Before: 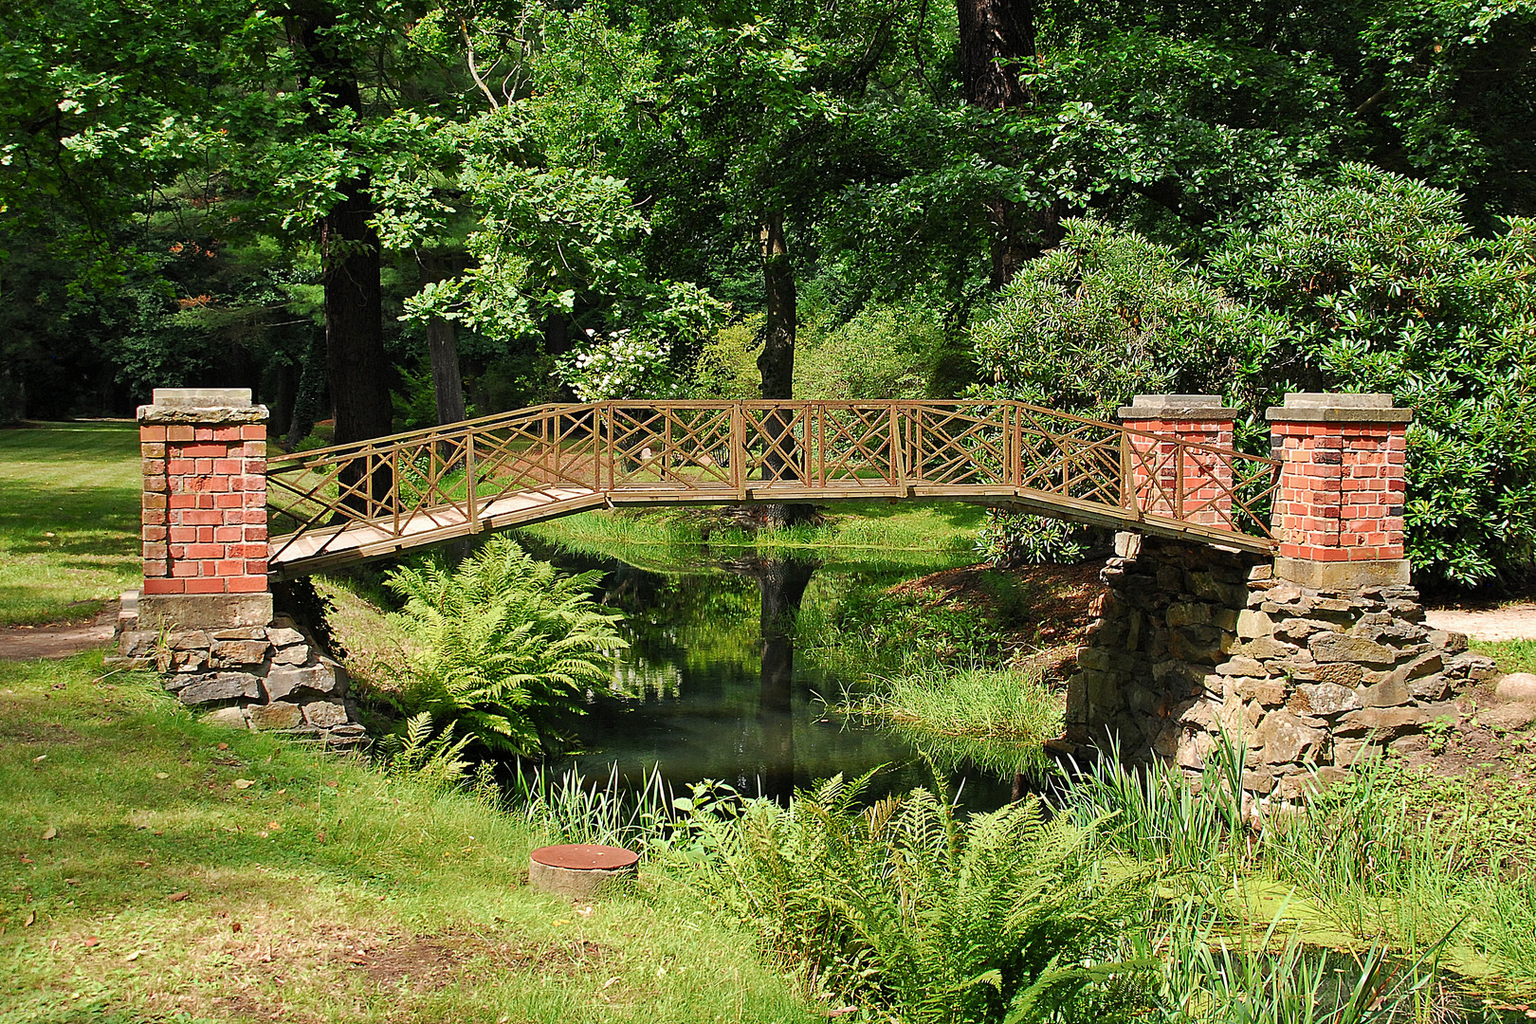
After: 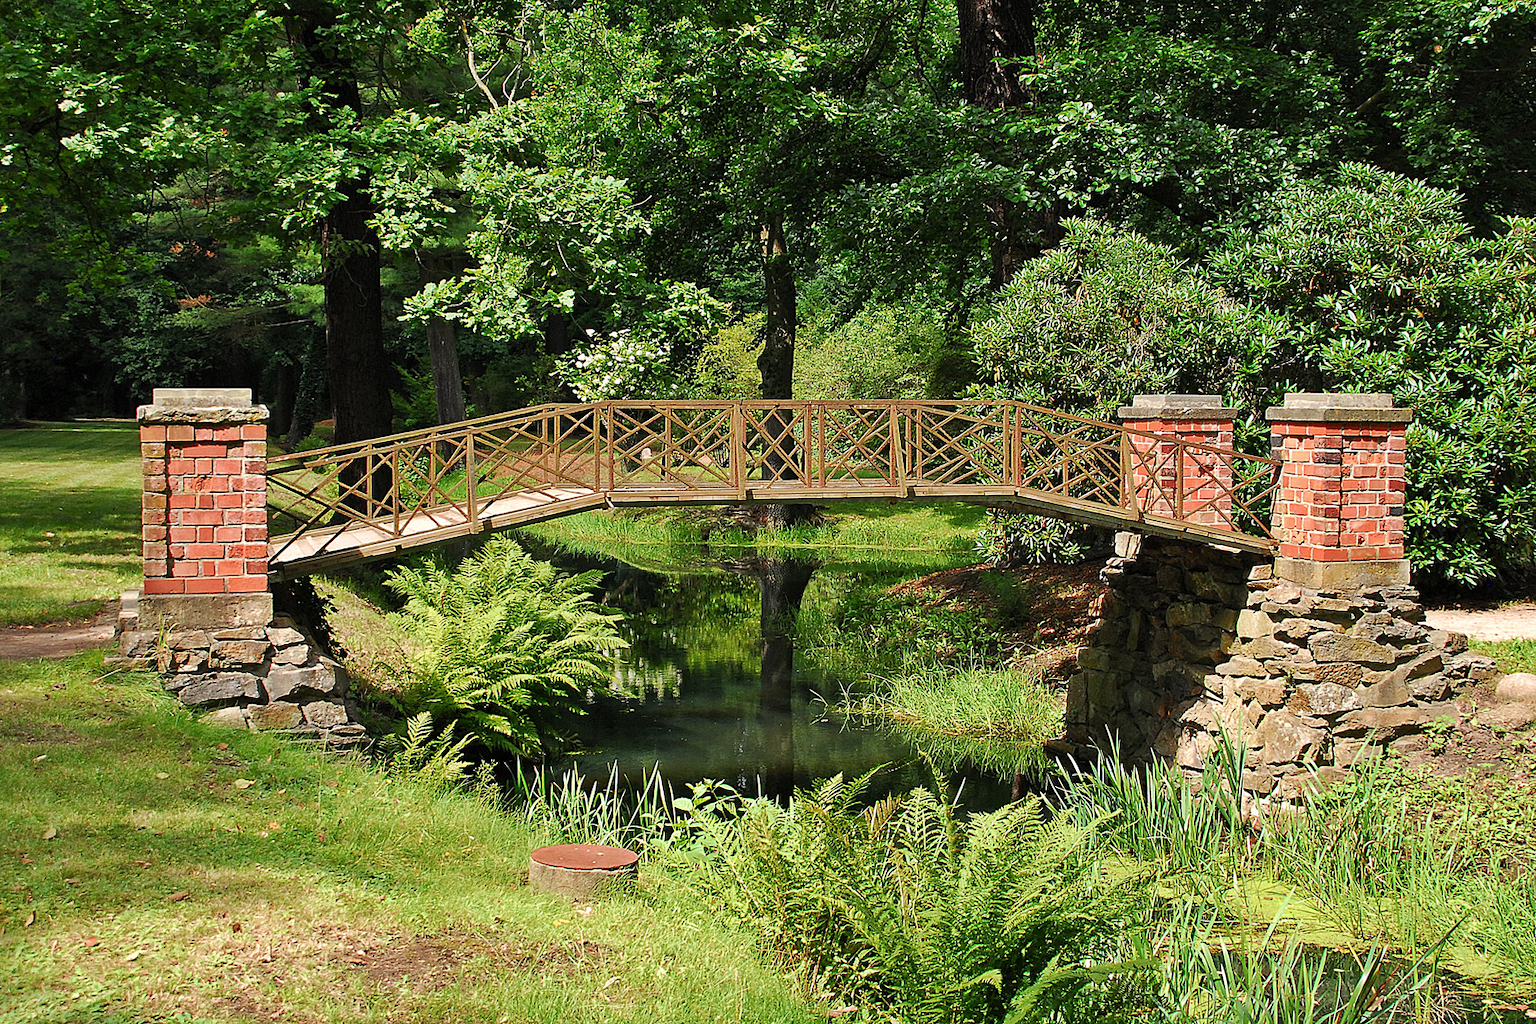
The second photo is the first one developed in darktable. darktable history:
shadows and highlights: shadows 11.54, white point adjustment 1.18, highlights -1.96, soften with gaussian
